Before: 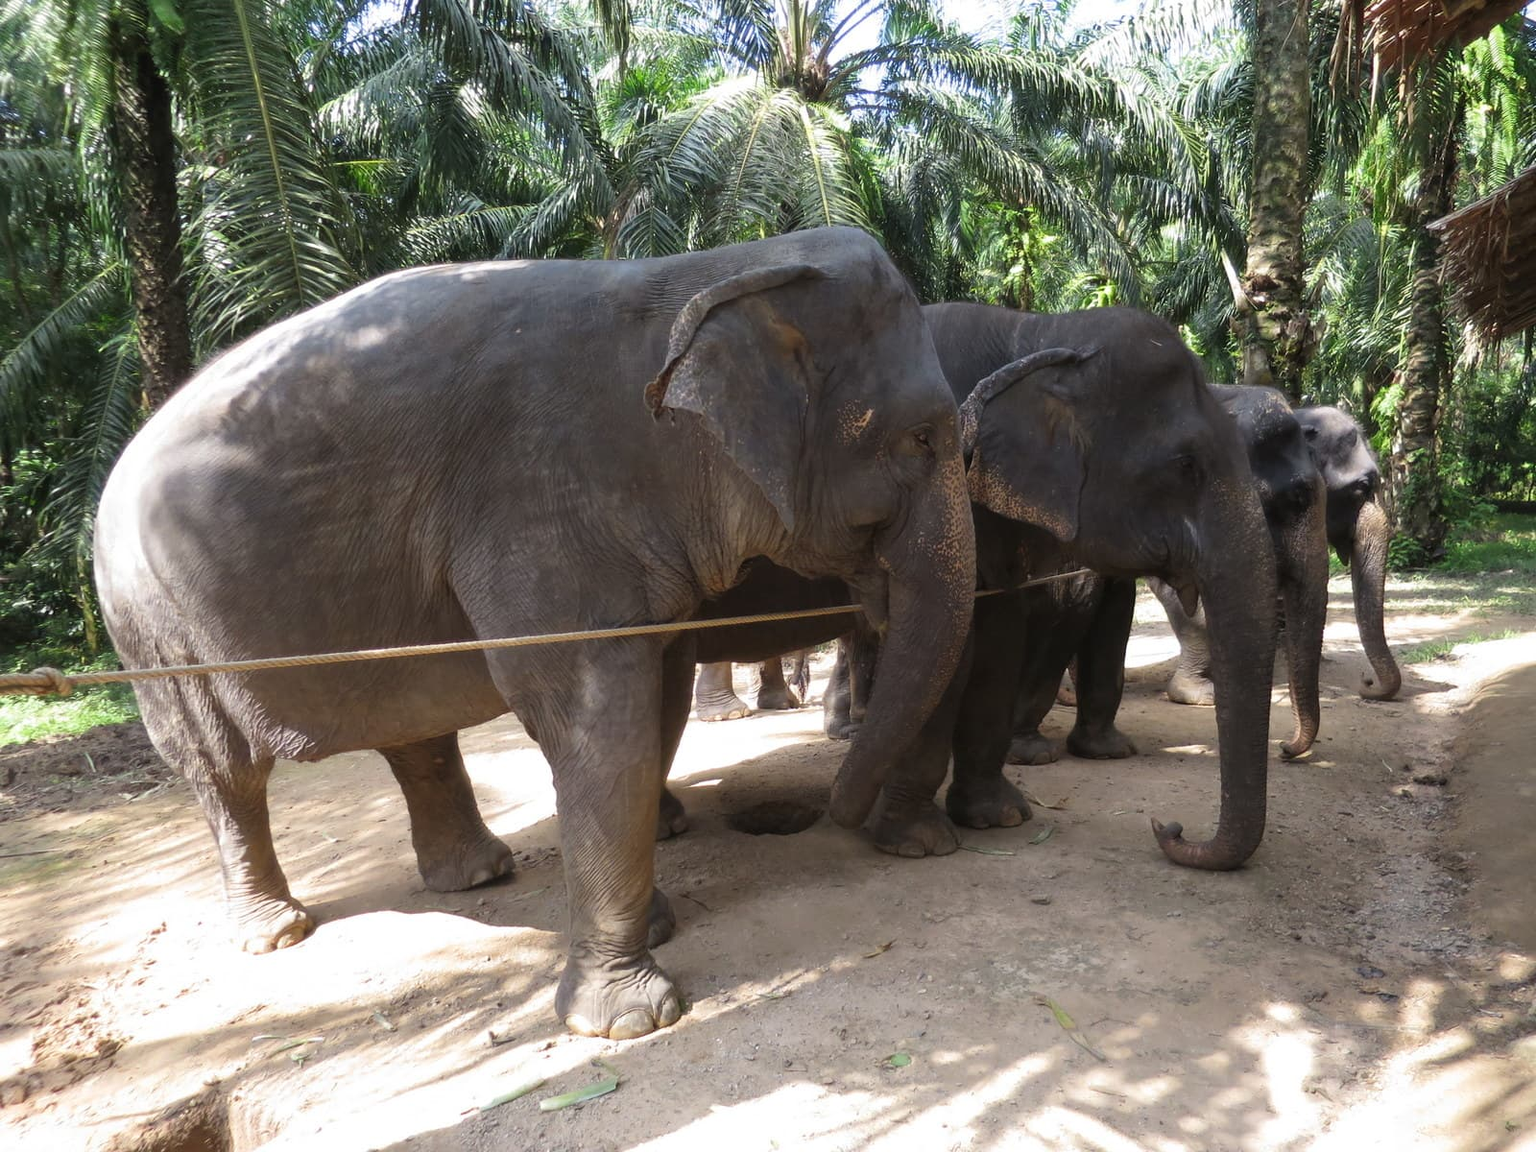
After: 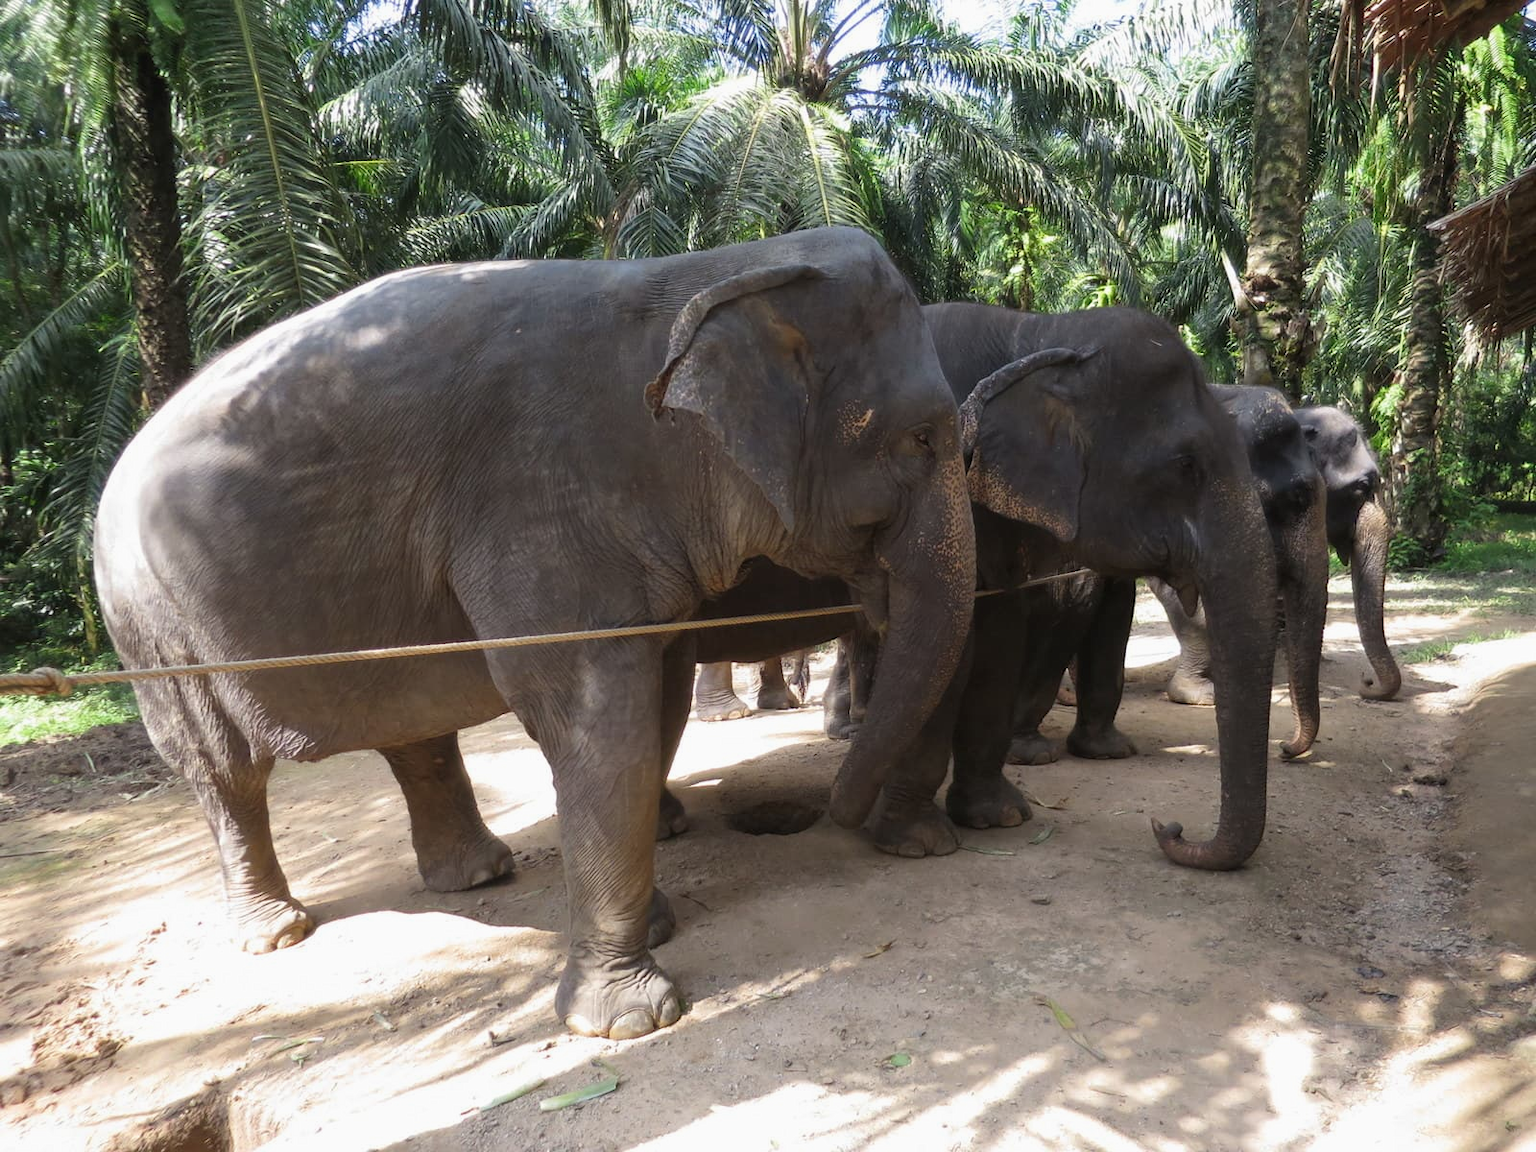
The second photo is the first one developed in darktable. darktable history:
exposure: exposure -0.059 EV, compensate exposure bias true, compensate highlight preservation false
